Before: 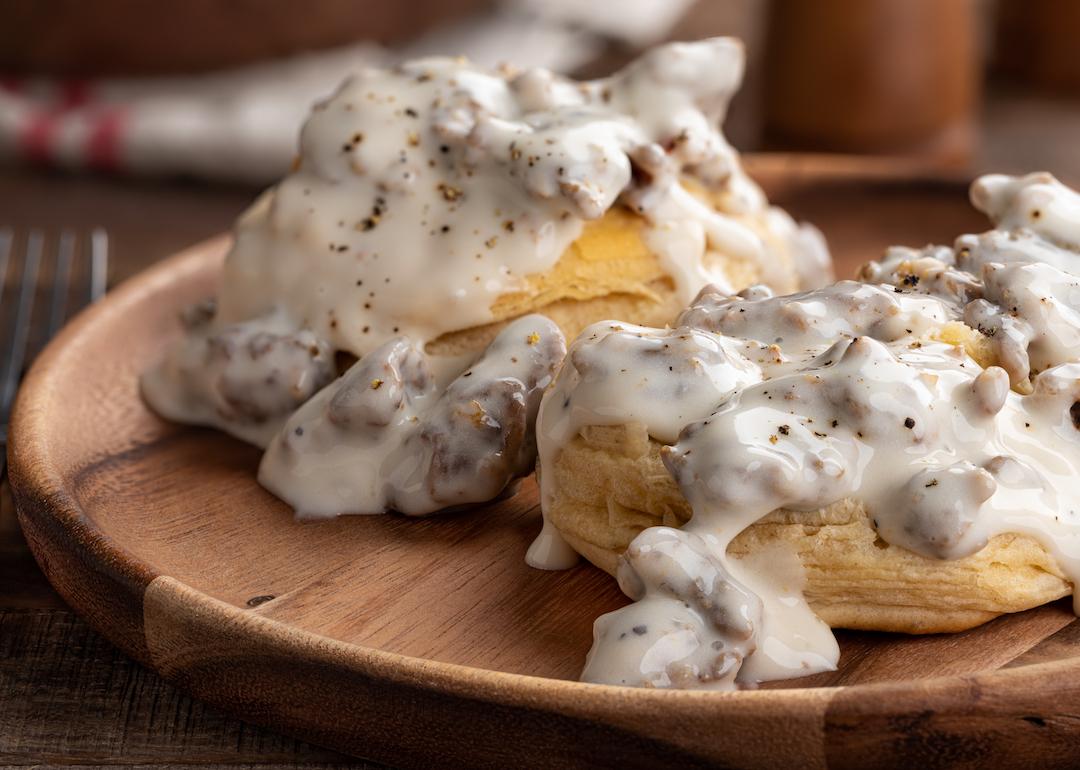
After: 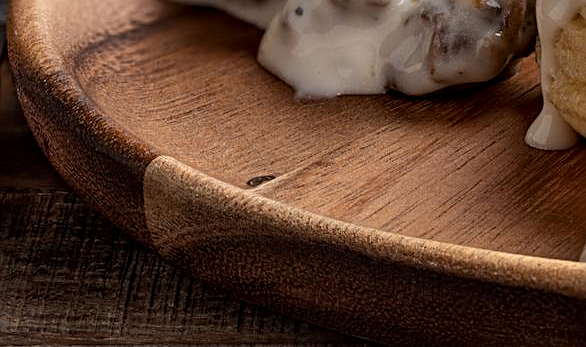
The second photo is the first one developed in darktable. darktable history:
sharpen: radius 2.549, amount 0.635
crop and rotate: top 54.662%, right 45.658%, bottom 0.218%
local contrast: on, module defaults
